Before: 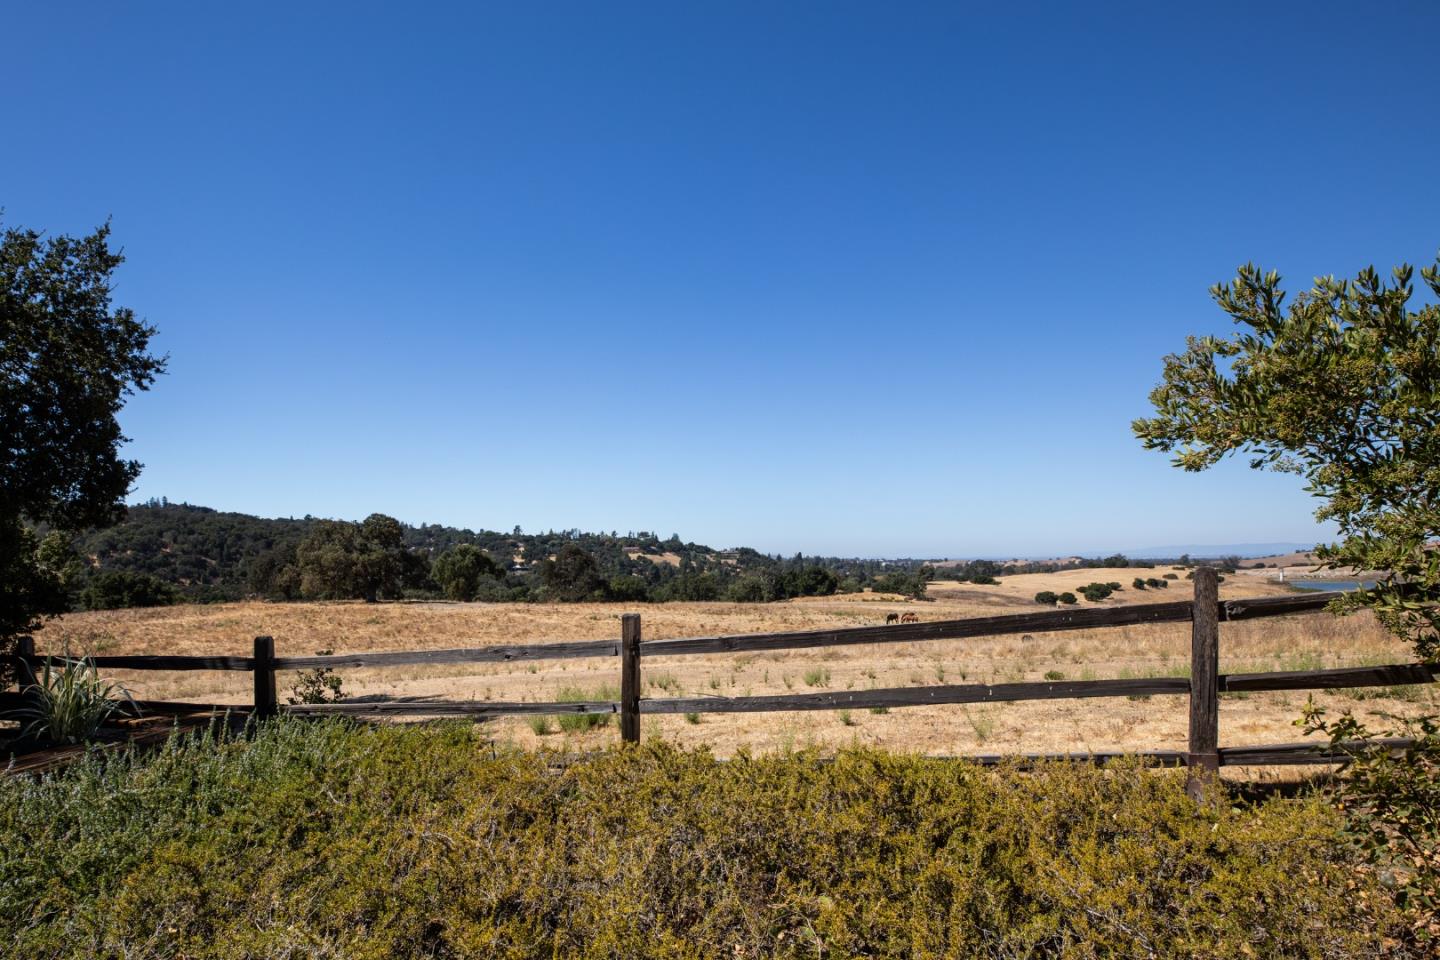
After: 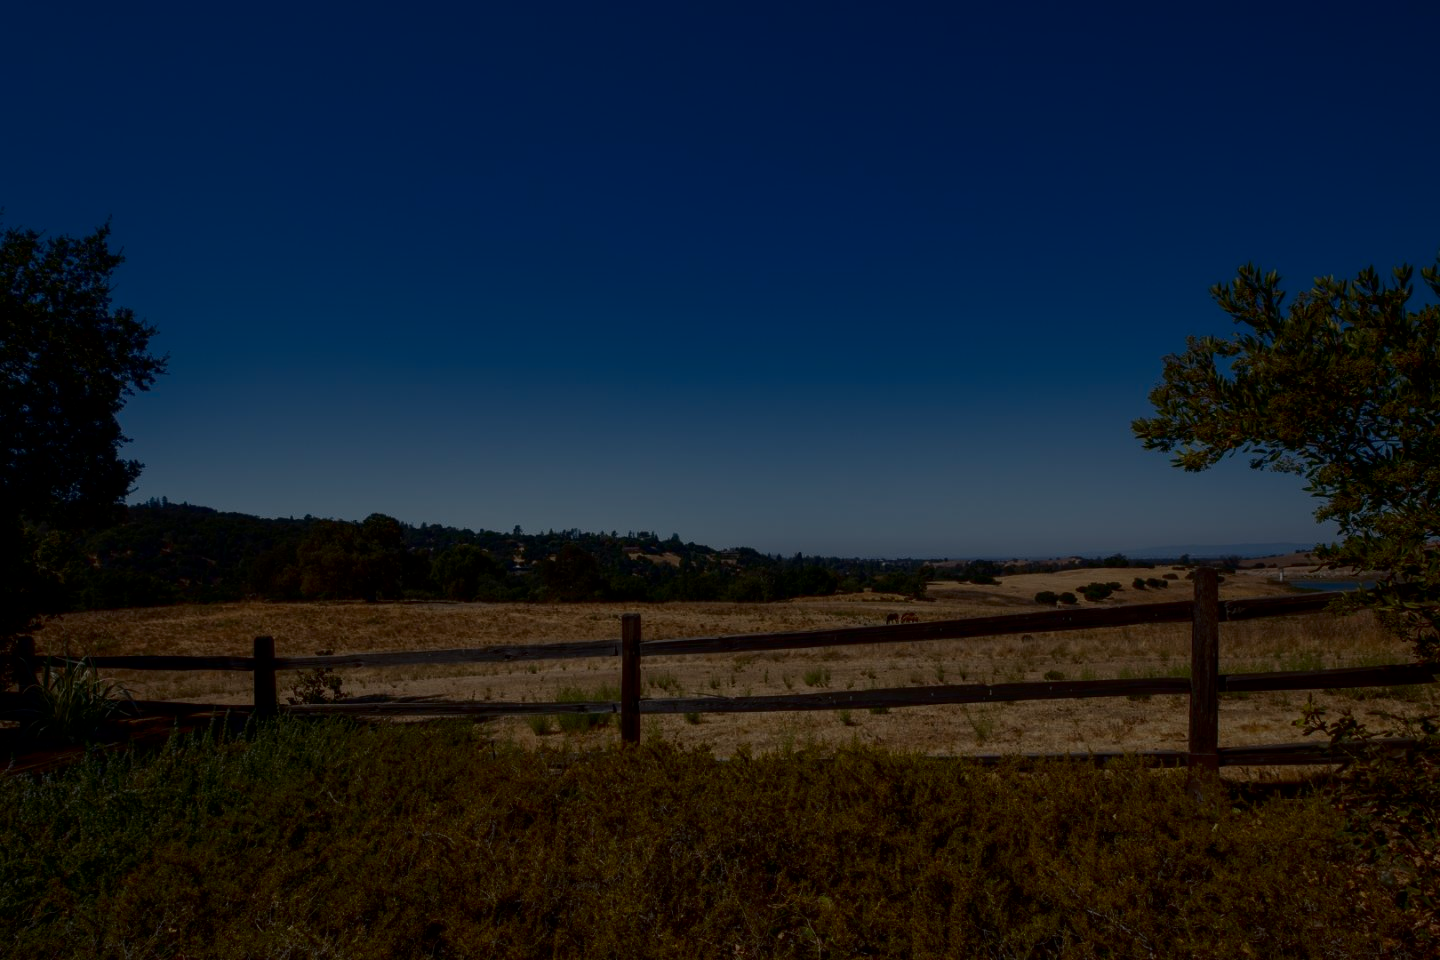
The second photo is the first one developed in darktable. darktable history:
exposure: exposure -0.582 EV
contrast brightness saturation: brightness -0.52
